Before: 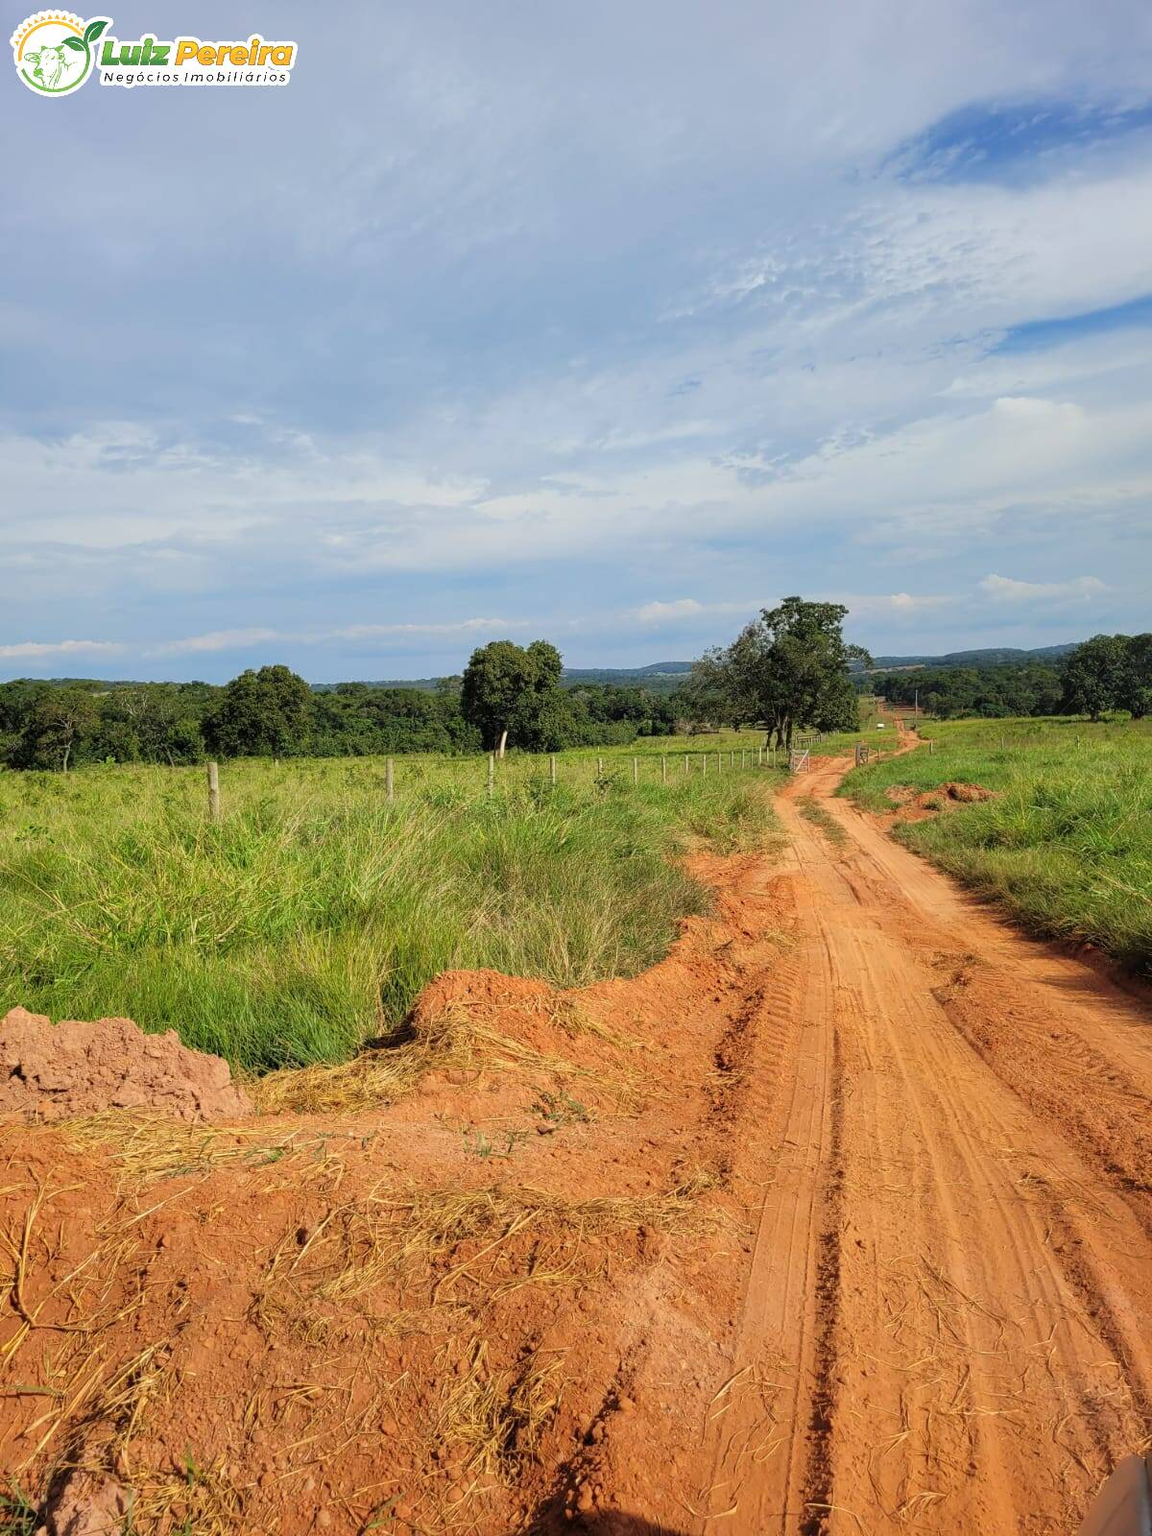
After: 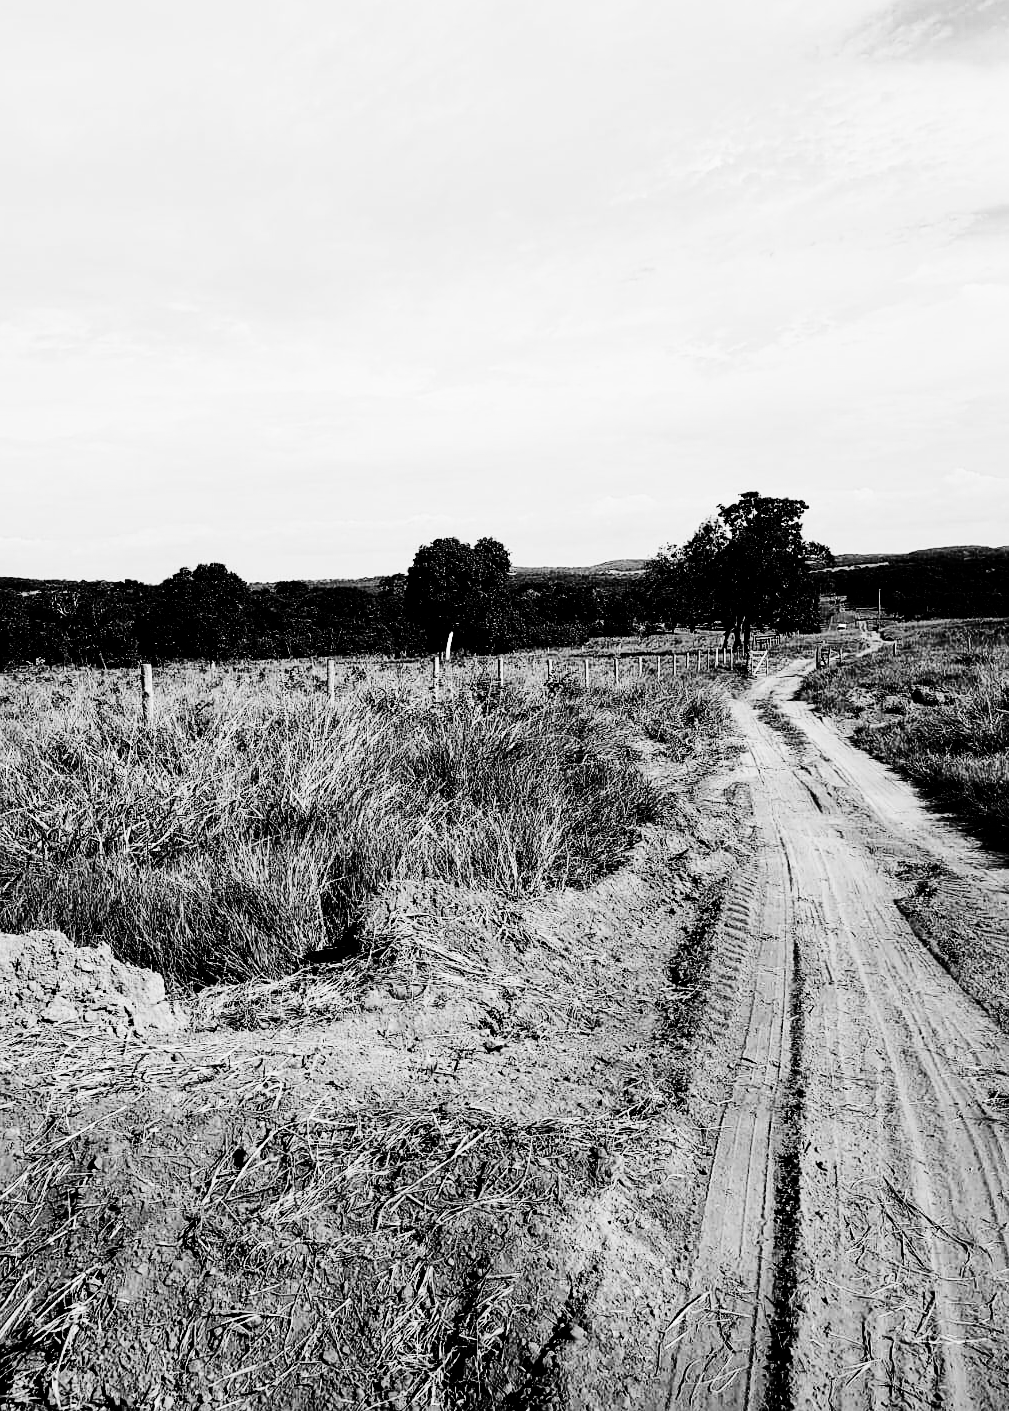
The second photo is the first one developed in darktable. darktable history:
crop: left 6.298%, top 8.143%, right 9.549%, bottom 3.657%
velvia: on, module defaults
color calibration: output gray [0.18, 0.41, 0.41, 0], illuminant as shot in camera, x 0.358, y 0.373, temperature 4628.91 K, gamut compression 1.72
contrast brightness saturation: contrast 0.756, brightness -0.987, saturation 0.982
sharpen: amount 0.202
color zones: curves: ch0 [(0.004, 0.388) (0.125, 0.392) (0.25, 0.404) (0.375, 0.5) (0.5, 0.5) (0.625, 0.5) (0.75, 0.5) (0.875, 0.5)]; ch1 [(0, 0.5) (0.125, 0.5) (0.25, 0.5) (0.375, 0.124) (0.524, 0.124) (0.645, 0.128) (0.789, 0.132) (0.914, 0.096) (0.998, 0.068)]
base curve: curves: ch0 [(0, 0) (0.204, 0.334) (0.55, 0.733) (1, 1)]
